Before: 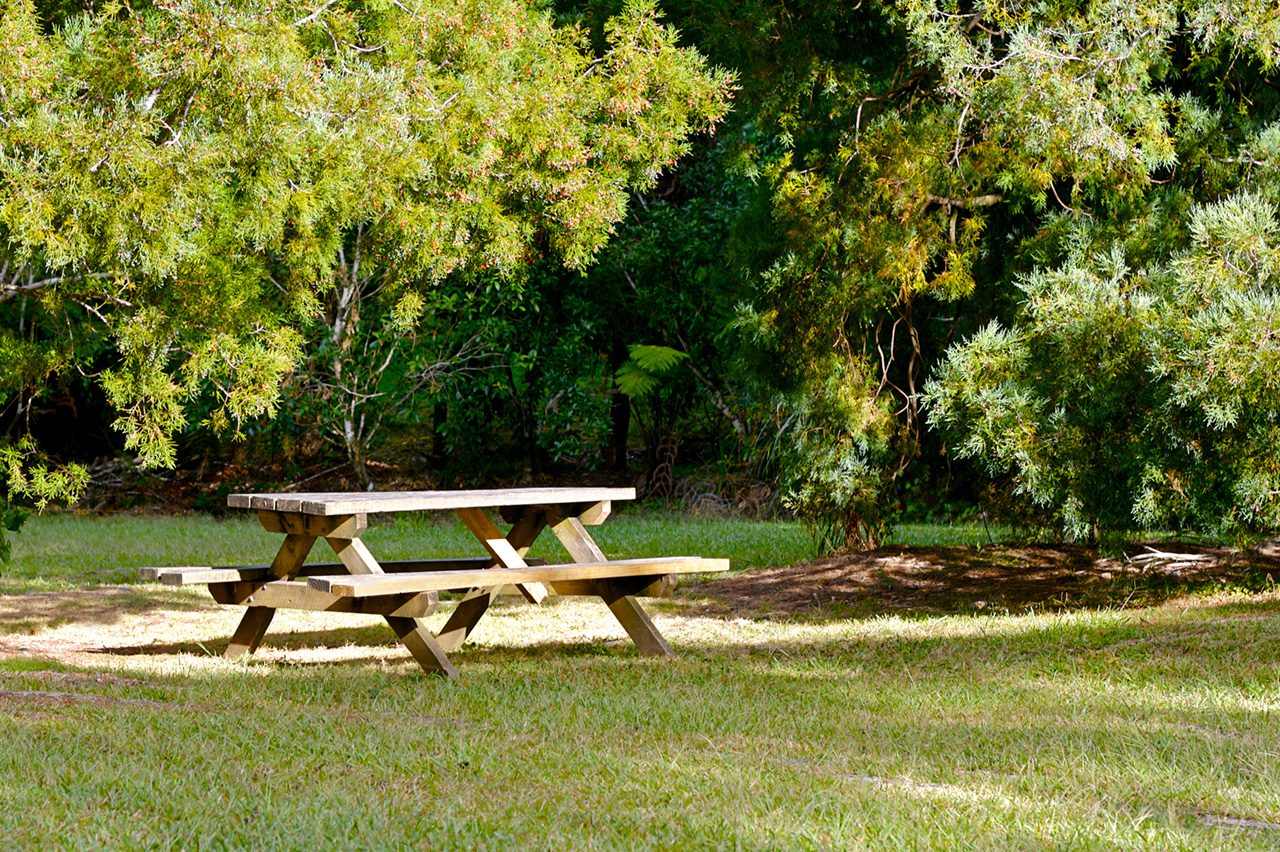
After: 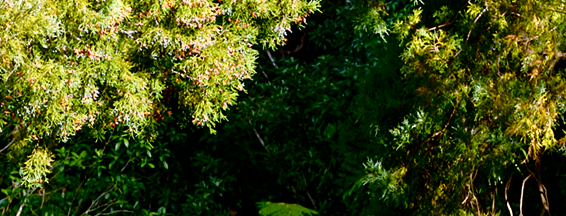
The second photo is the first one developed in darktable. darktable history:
crop: left 29.057%, top 16.88%, right 26.669%, bottom 57.666%
shadows and highlights: shadows -61.17, white point adjustment -5.17, highlights 60.24
